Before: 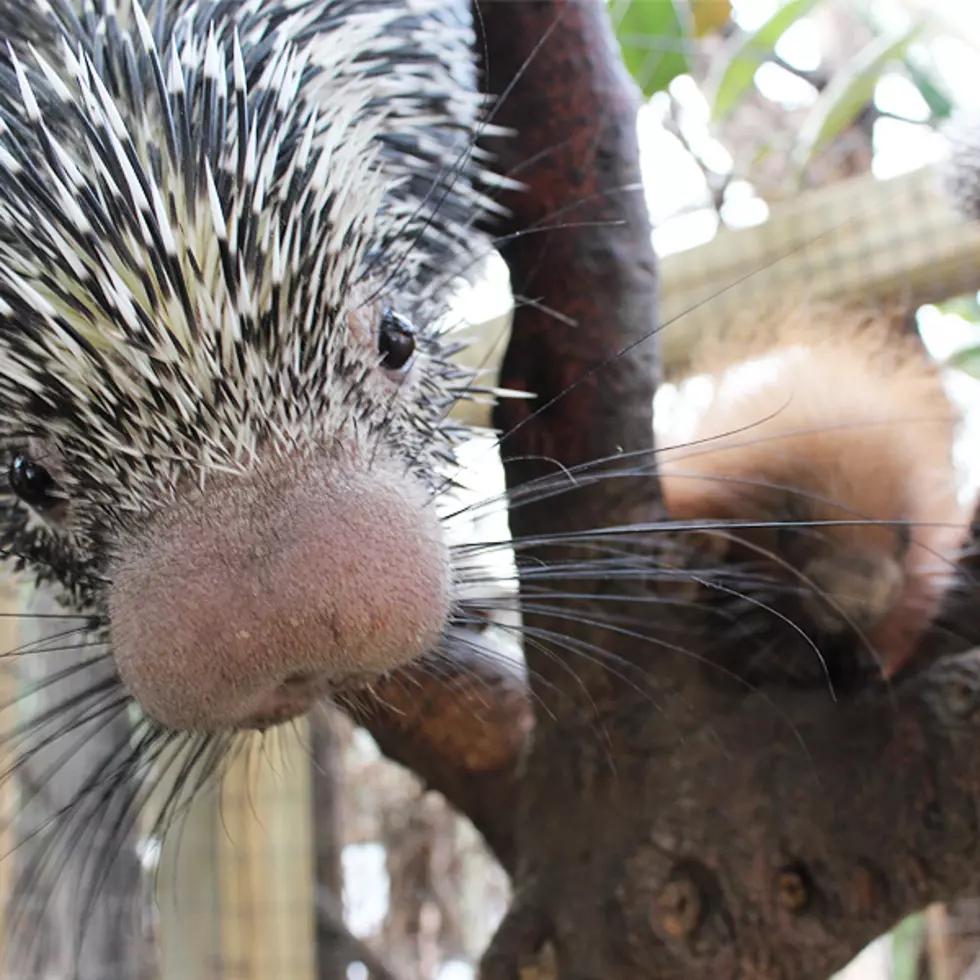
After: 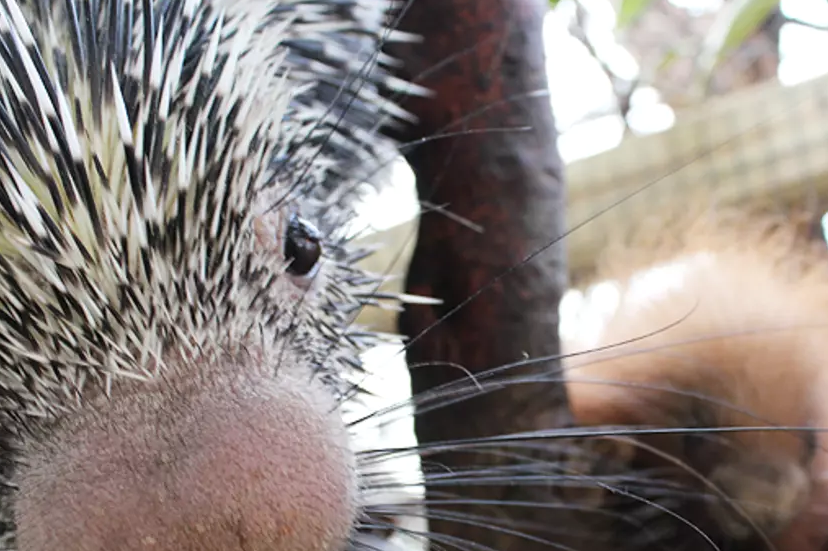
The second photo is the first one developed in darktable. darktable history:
crop and rotate: left 9.624%, top 9.635%, right 5.842%, bottom 34.124%
exposure: exposure 0.02 EV, compensate highlight preservation false
